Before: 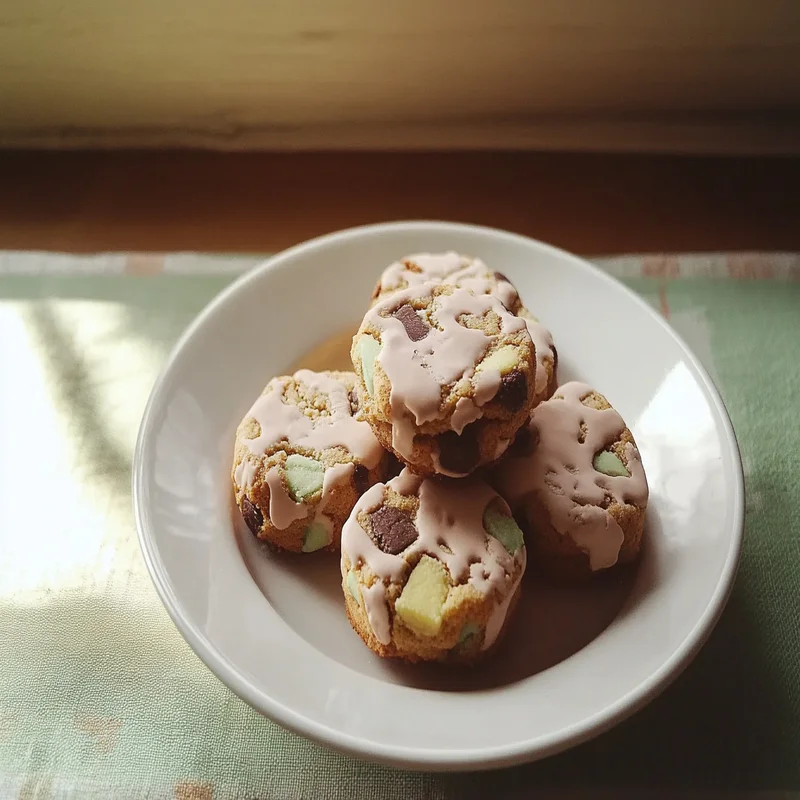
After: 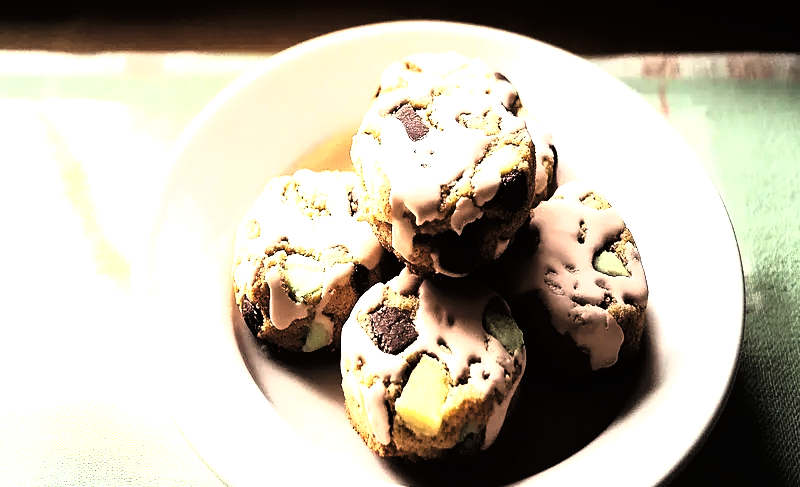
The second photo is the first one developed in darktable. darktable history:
tone curve: curves: ch0 [(0, 0) (0.003, 0.008) (0.011, 0.008) (0.025, 0.008) (0.044, 0.008) (0.069, 0.006) (0.1, 0.006) (0.136, 0.006) (0.177, 0.008) (0.224, 0.012) (0.277, 0.026) (0.335, 0.083) (0.399, 0.165) (0.468, 0.292) (0.543, 0.416) (0.623, 0.535) (0.709, 0.692) (0.801, 0.853) (0.898, 0.981) (1, 1)], color space Lab, linked channels, preserve colors none
tone equalizer: -8 EV -0.418 EV, -7 EV -0.421 EV, -6 EV -0.32 EV, -5 EV -0.192 EV, -3 EV 0.227 EV, -2 EV 0.314 EV, -1 EV 0.406 EV, +0 EV 0.438 EV, edges refinement/feathering 500, mask exposure compensation -1.57 EV, preserve details no
exposure: exposure 1.089 EV, compensate highlight preservation false
crop and rotate: top 25.012%, bottom 14.002%
